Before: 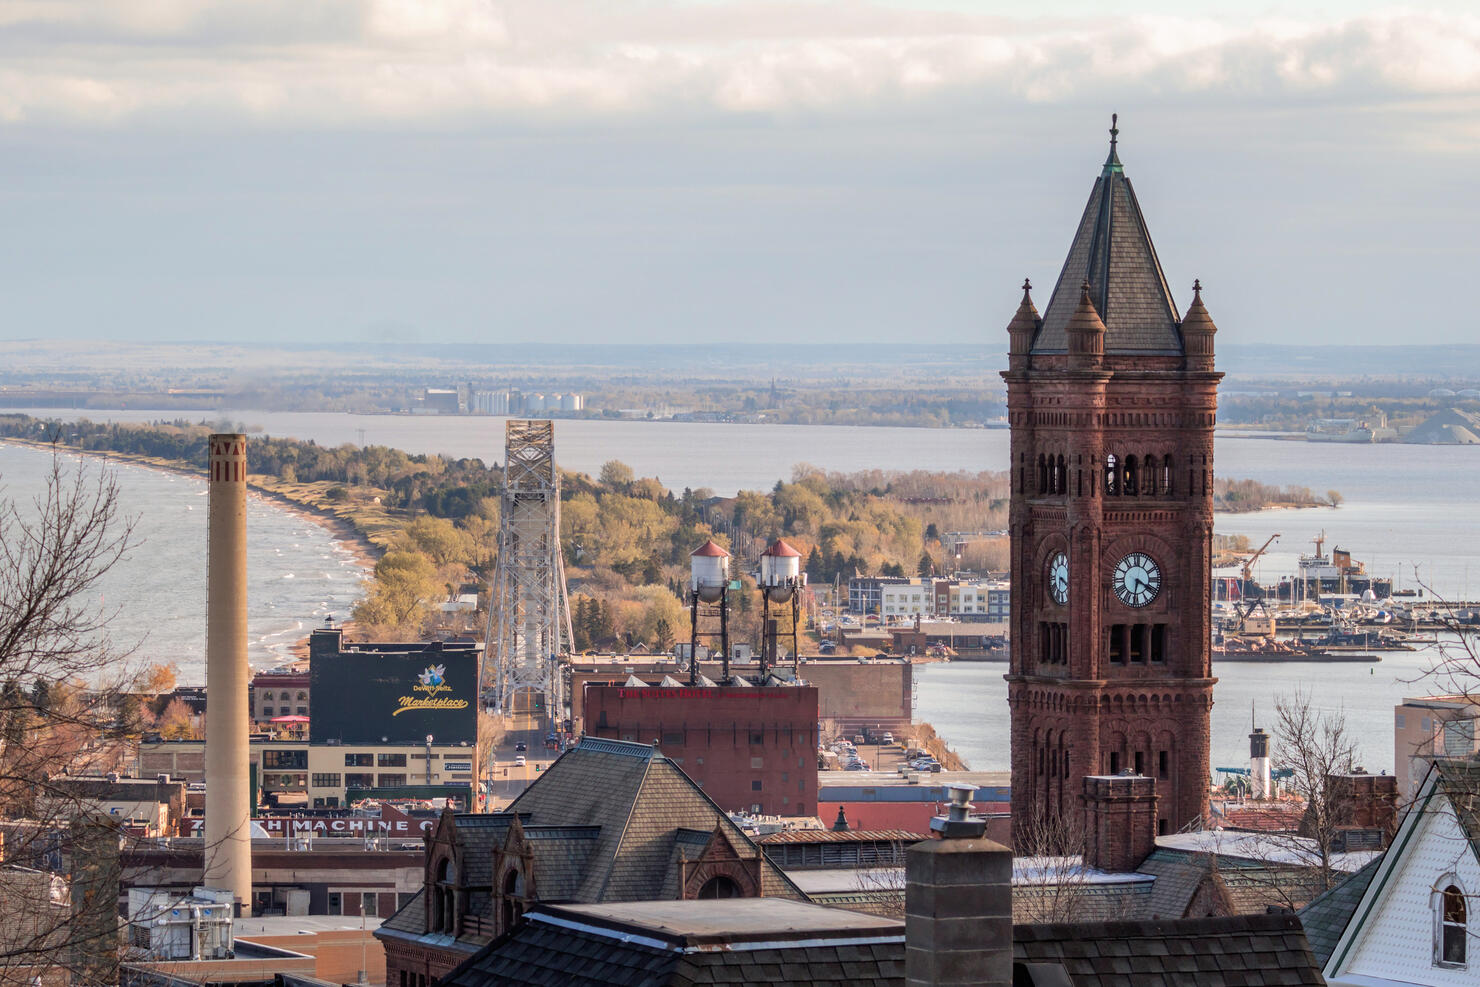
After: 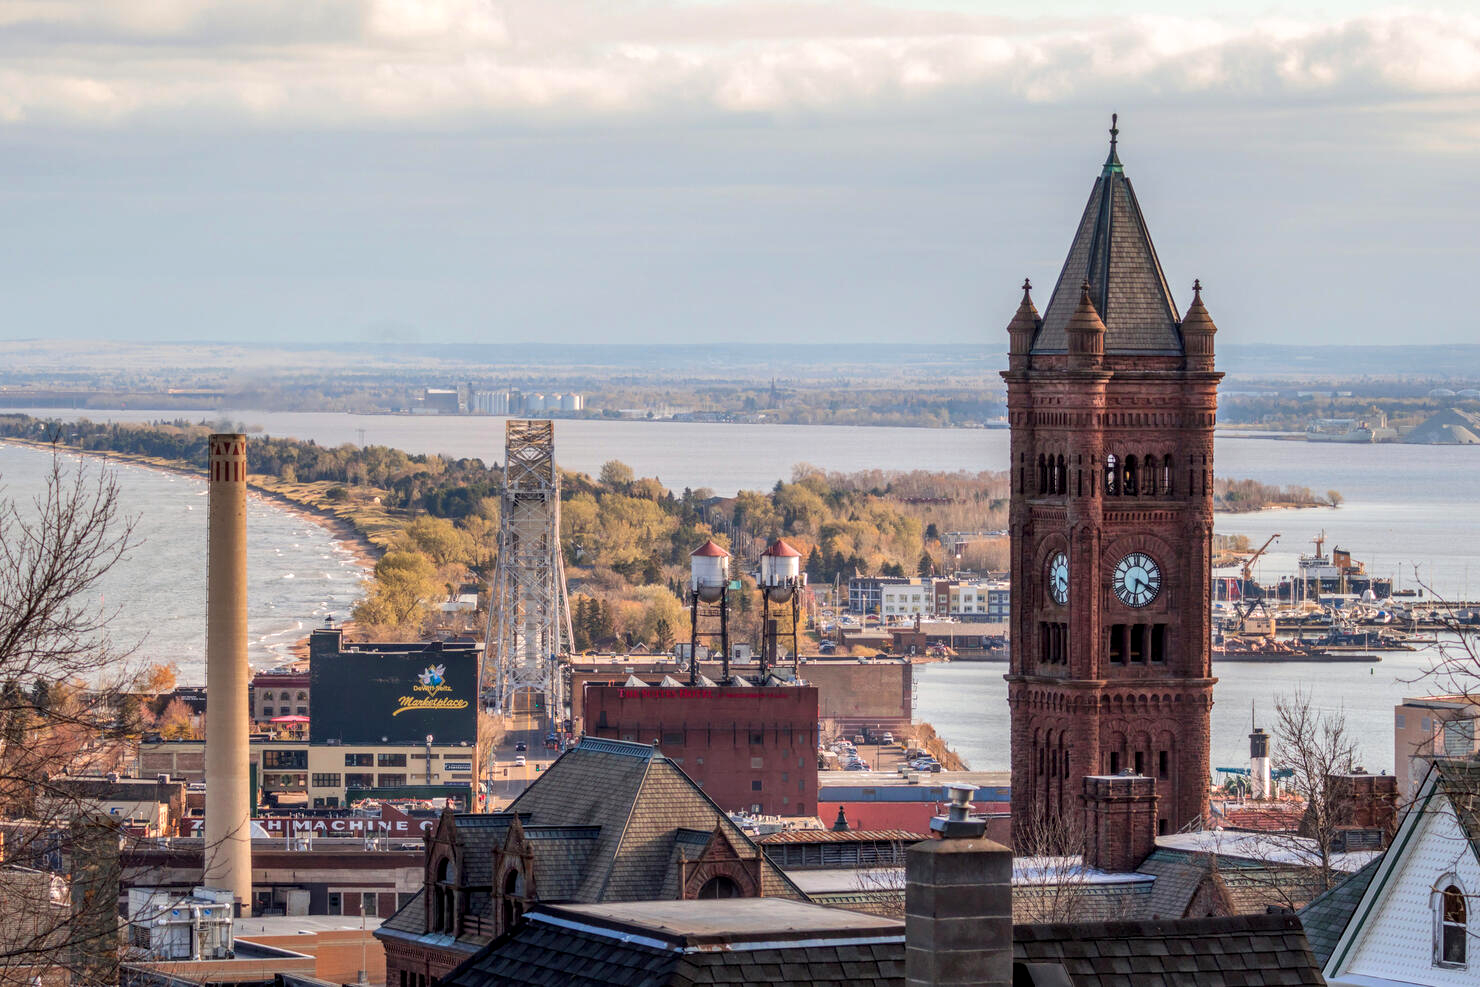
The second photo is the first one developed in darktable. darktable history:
contrast brightness saturation: contrast 0.038, saturation 0.161
local contrast: on, module defaults
